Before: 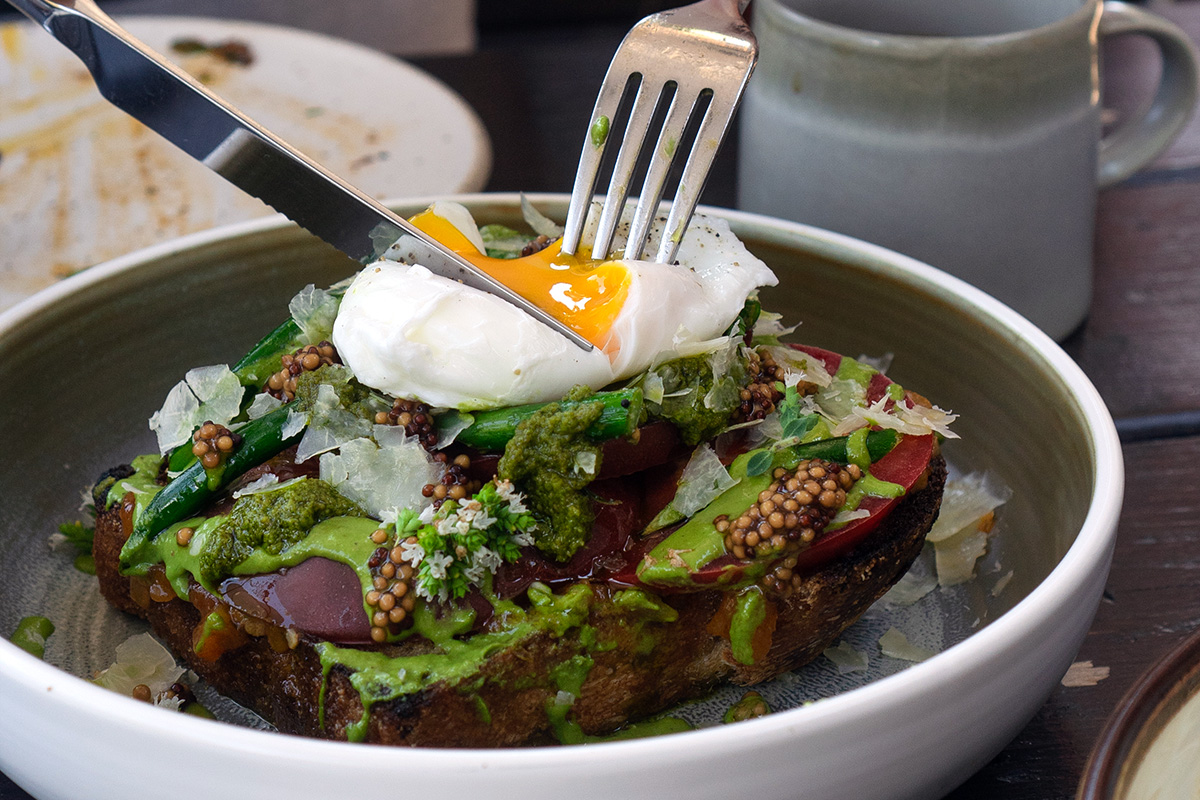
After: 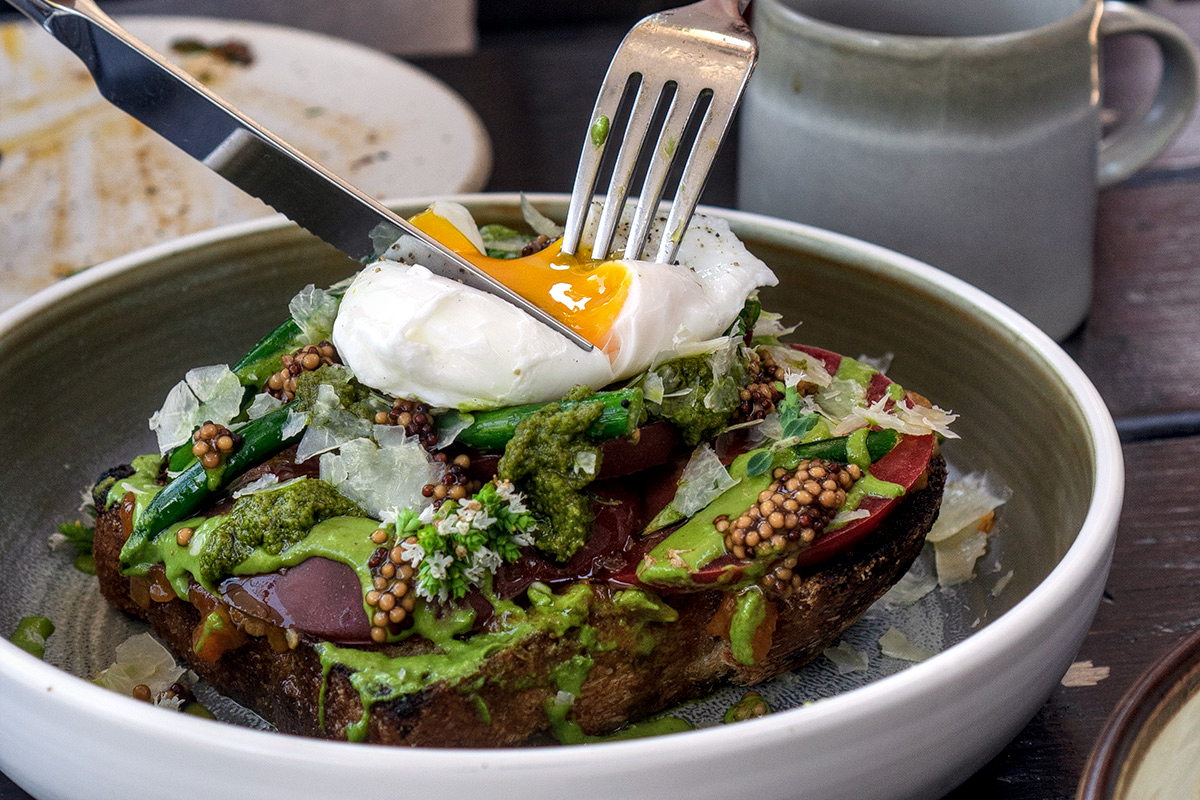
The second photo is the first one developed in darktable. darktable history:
local contrast: highlights 35%, detail 135%
shadows and highlights: soften with gaussian
